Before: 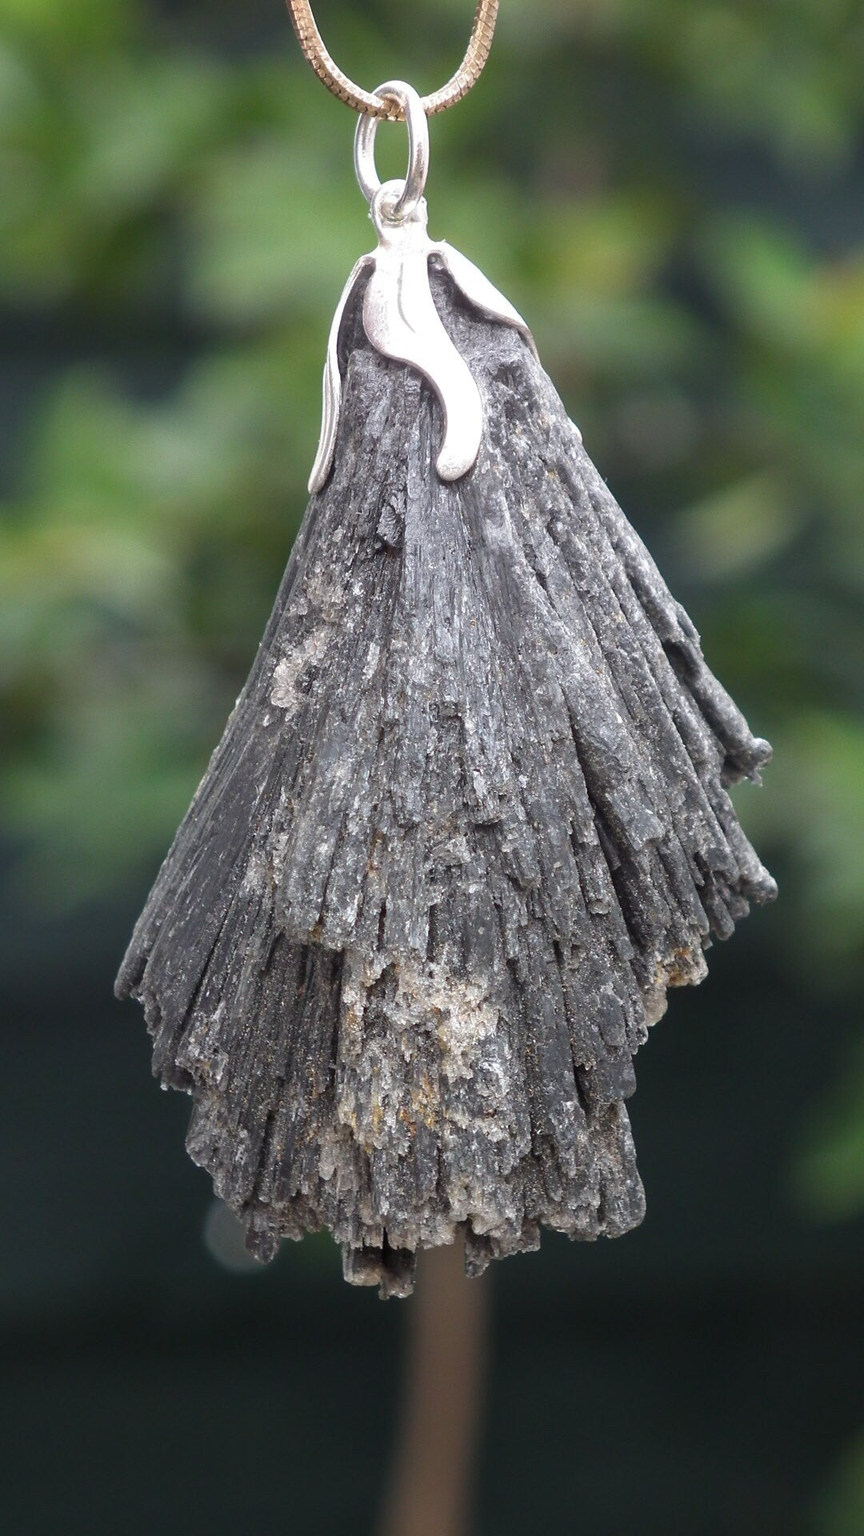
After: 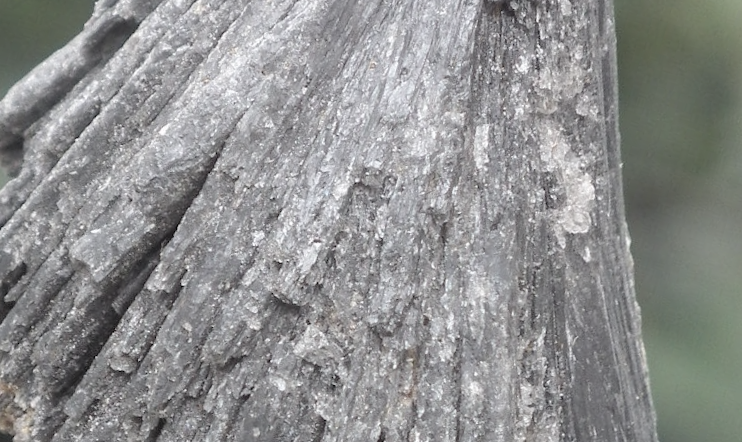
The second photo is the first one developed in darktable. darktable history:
crop and rotate: angle 16.12°, top 30.835%, bottom 35.653%
contrast brightness saturation: brightness 0.18, saturation -0.5
bloom: size 5%, threshold 95%, strength 15%
